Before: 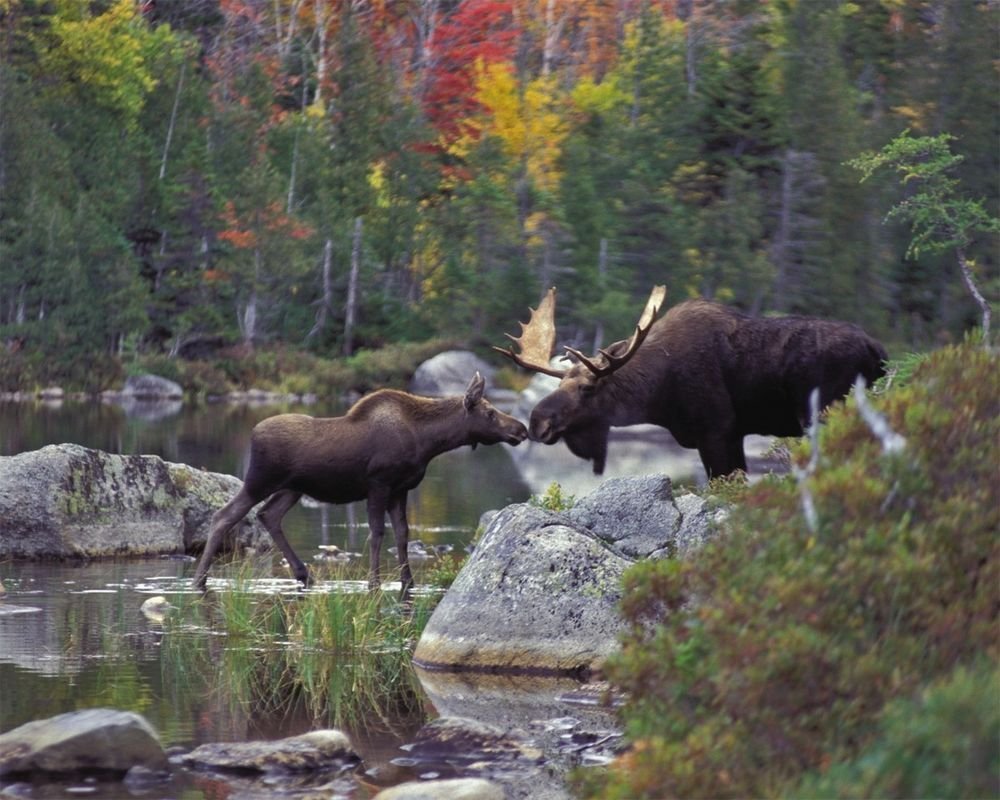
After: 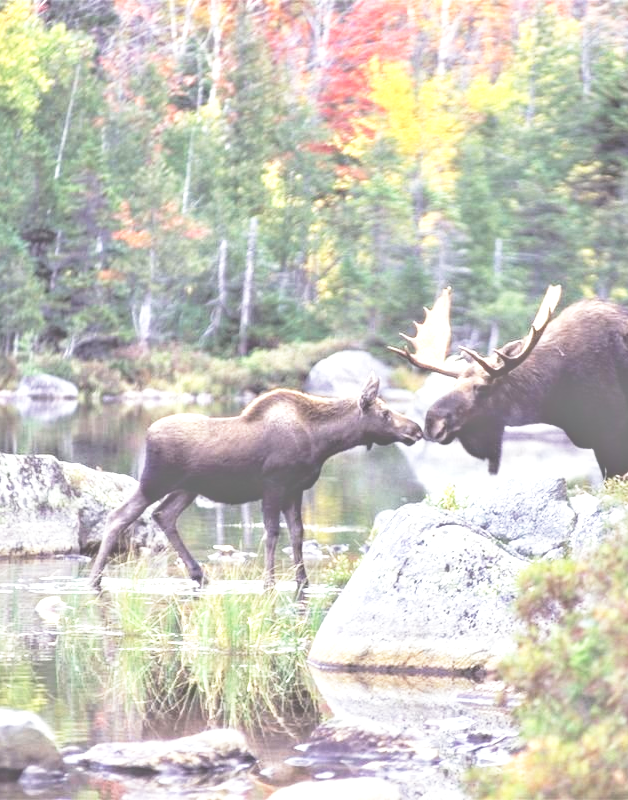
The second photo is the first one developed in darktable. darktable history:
local contrast: on, module defaults
exposure: black level correction -0.023, exposure 1.397 EV, compensate highlight preservation false
tone equalizer: -8 EV -0.52 EV, -7 EV -0.337 EV, -6 EV -0.088 EV, -5 EV 0.434 EV, -4 EV 0.948 EV, -3 EV 0.823 EV, -2 EV -0.01 EV, -1 EV 0.13 EV, +0 EV -0.031 EV
crop: left 10.566%, right 26.505%
base curve: curves: ch0 [(0, 0) (0.028, 0.03) (0.121, 0.232) (0.46, 0.748) (0.859, 0.968) (1, 1)], preserve colors none
